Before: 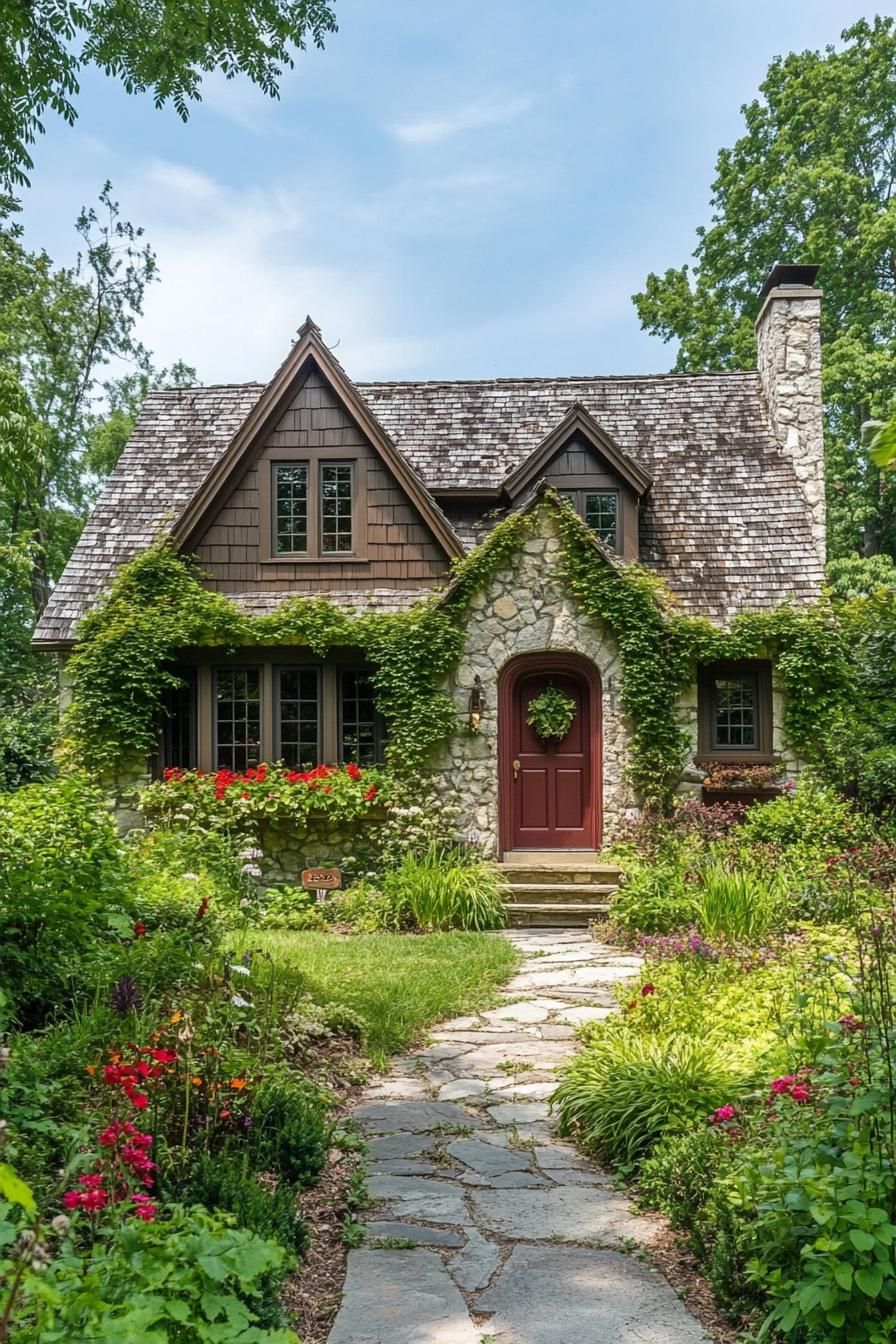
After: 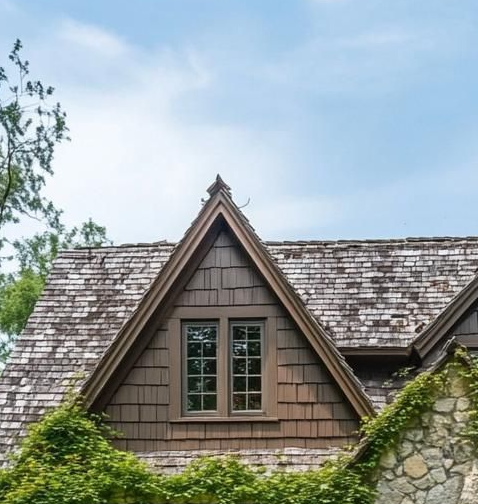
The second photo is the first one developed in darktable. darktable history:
crop: left 10.104%, top 10.53%, right 36.468%, bottom 51.956%
